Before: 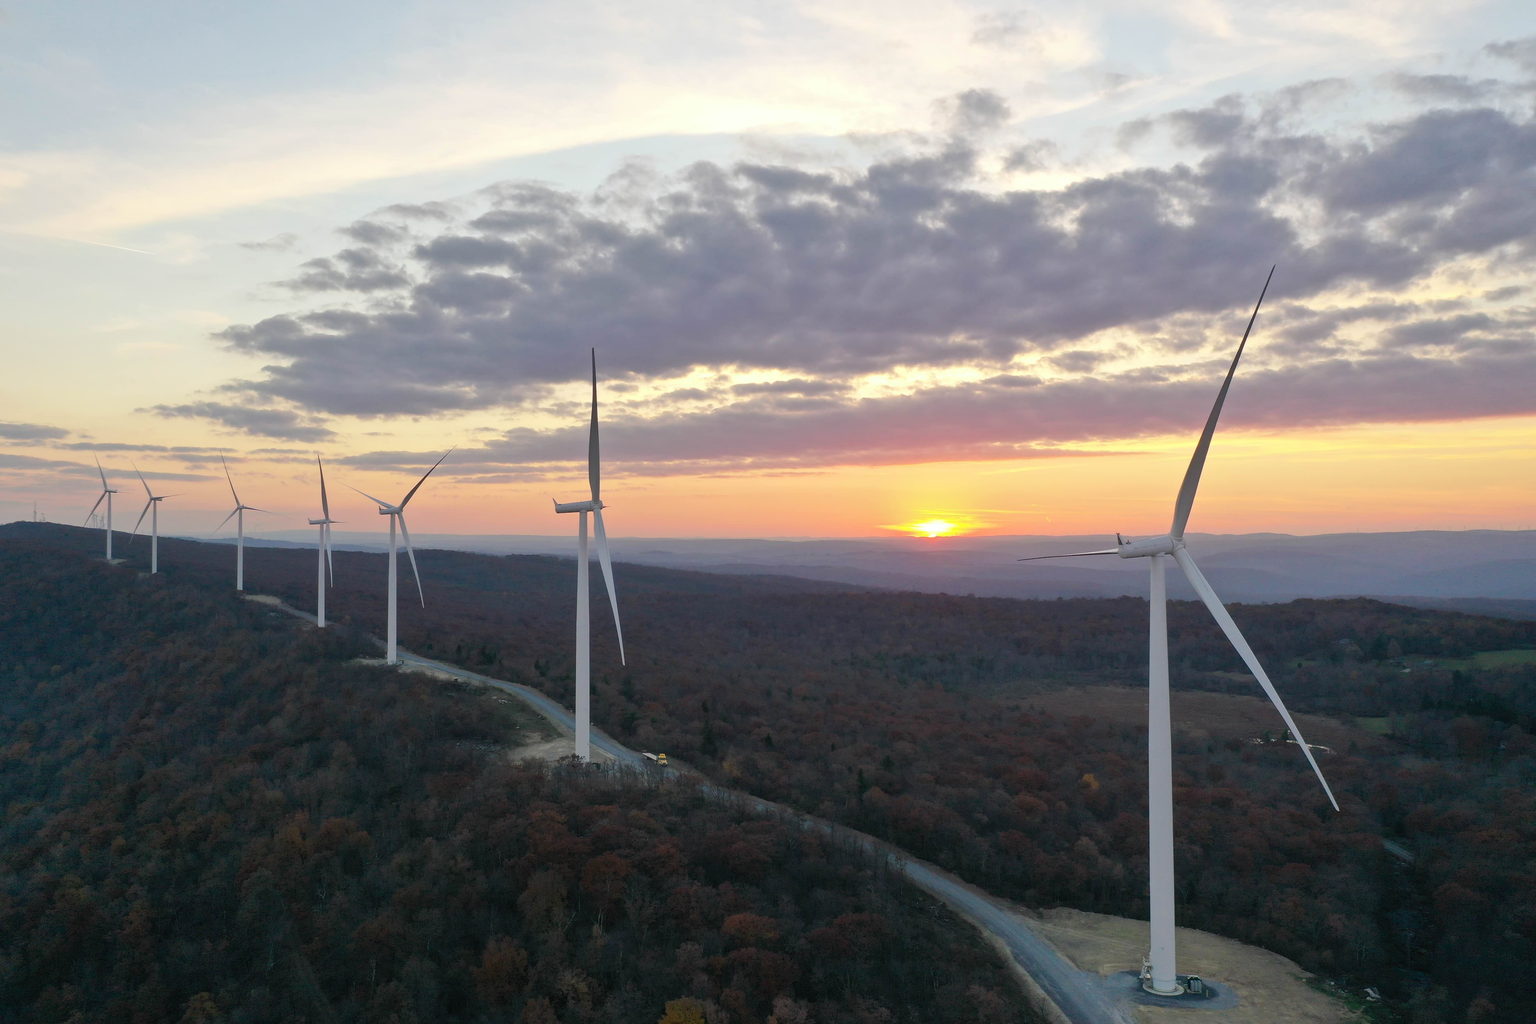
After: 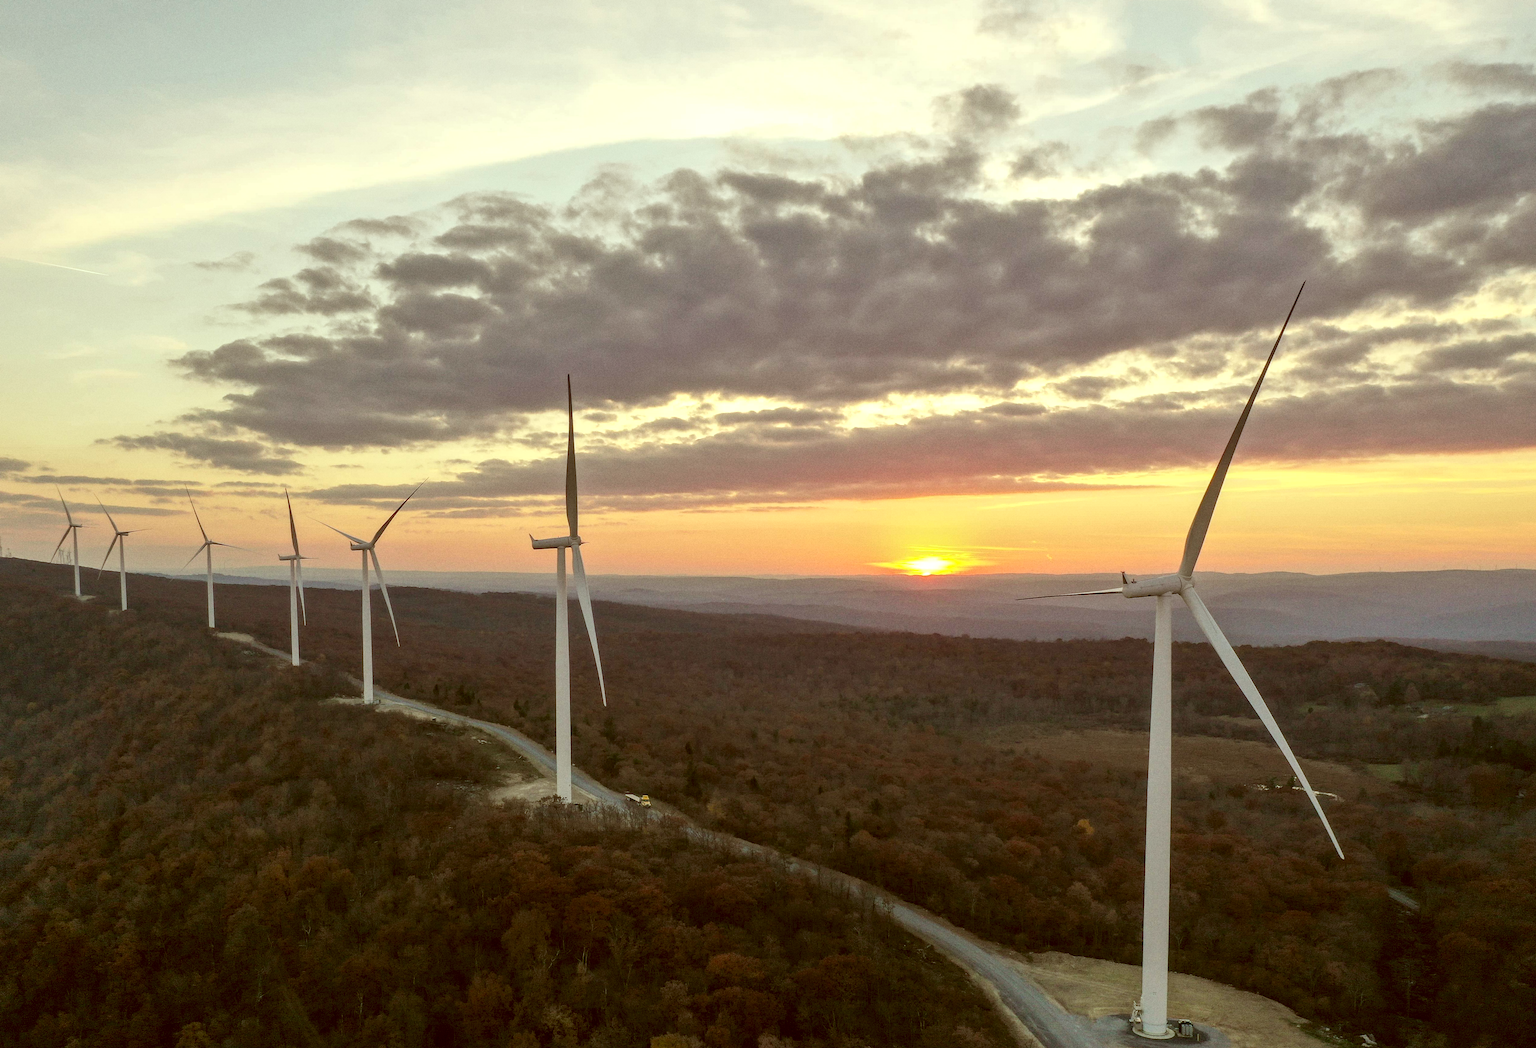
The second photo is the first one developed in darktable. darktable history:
local contrast: highlights 61%, detail 143%, midtone range 0.428
grain: coarseness 0.09 ISO
color correction: highlights a* -5.94, highlights b* 9.48, shadows a* 10.12, shadows b* 23.94
rotate and perspective: rotation 0.074°, lens shift (vertical) 0.096, lens shift (horizontal) -0.041, crop left 0.043, crop right 0.952, crop top 0.024, crop bottom 0.979
